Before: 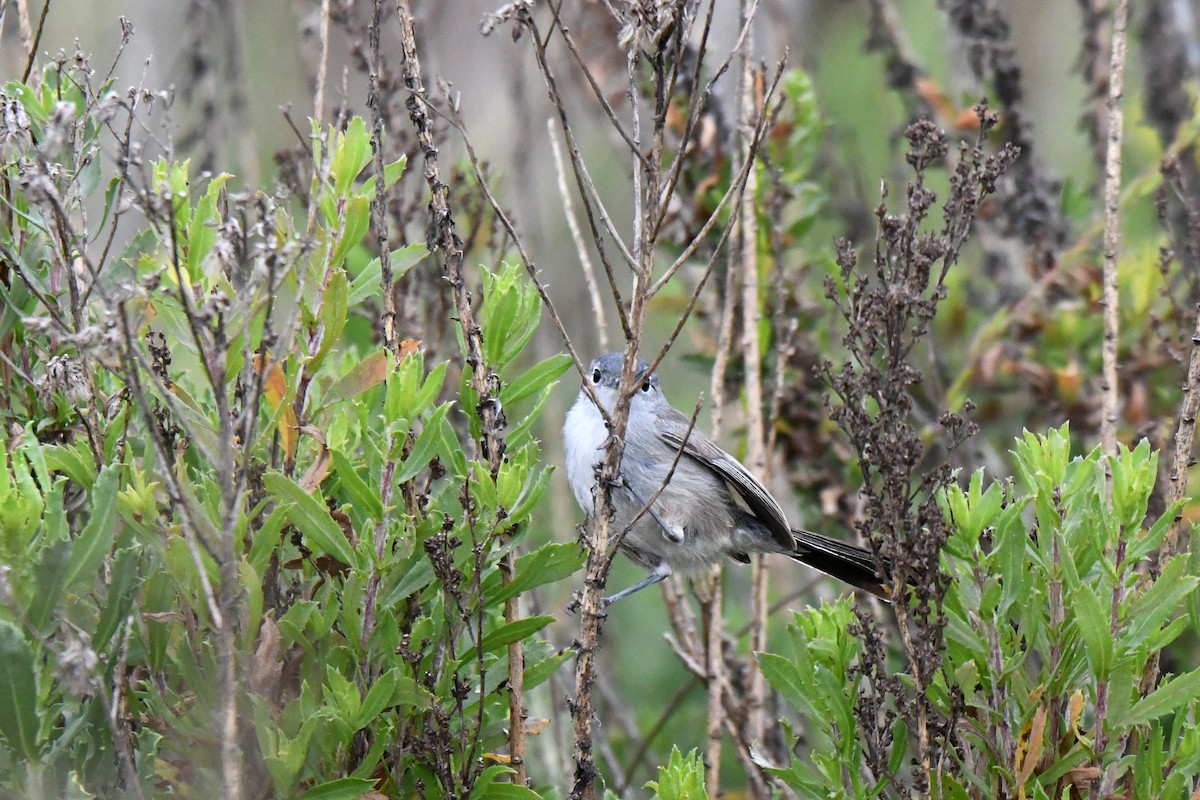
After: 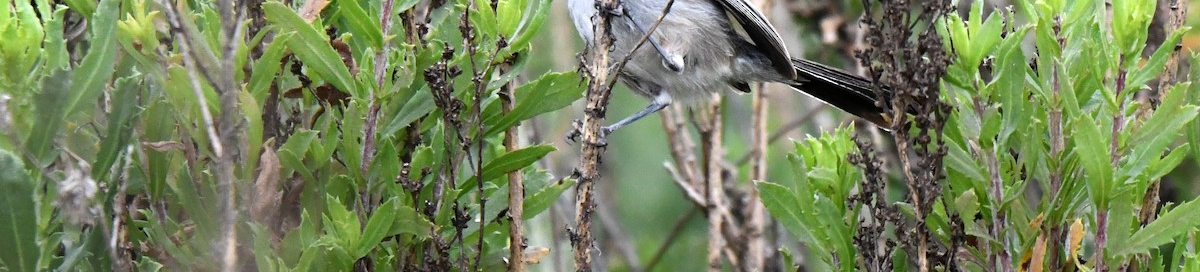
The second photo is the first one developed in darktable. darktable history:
crop and rotate: top 58.888%, bottom 7.094%
tone equalizer: -8 EV -0.383 EV, -7 EV -0.418 EV, -6 EV -0.346 EV, -5 EV -0.189 EV, -3 EV 0.234 EV, -2 EV 0.361 EV, -1 EV 0.403 EV, +0 EV 0.447 EV, smoothing diameter 2.19%, edges refinement/feathering 21.15, mask exposure compensation -1.57 EV, filter diffusion 5
